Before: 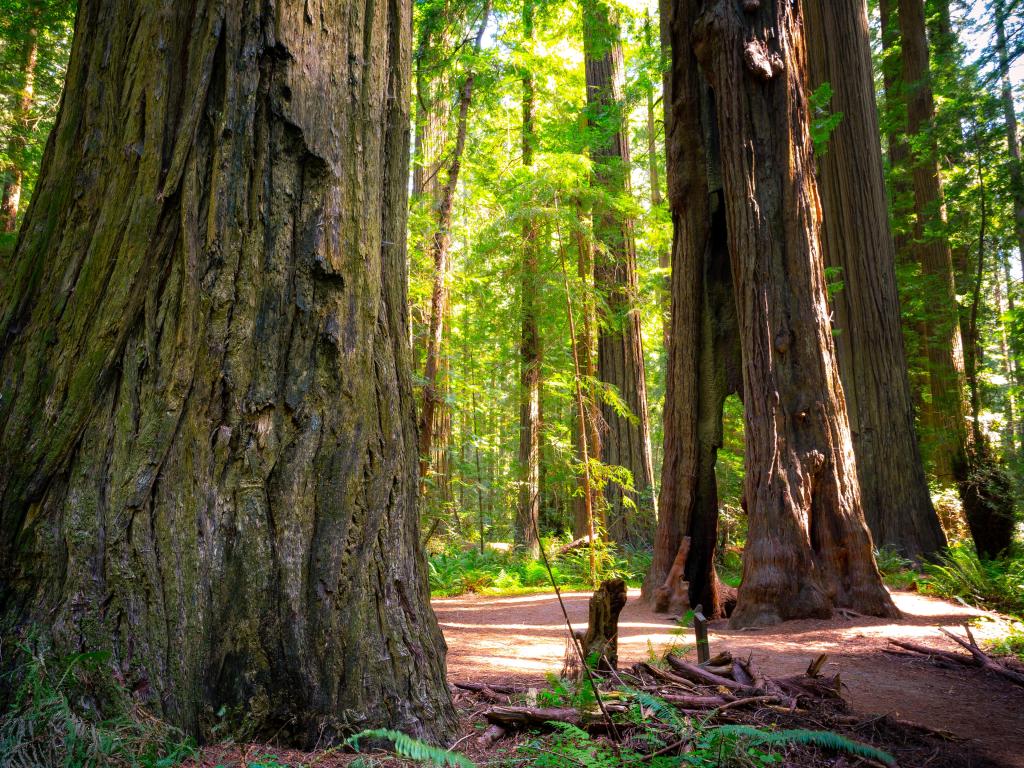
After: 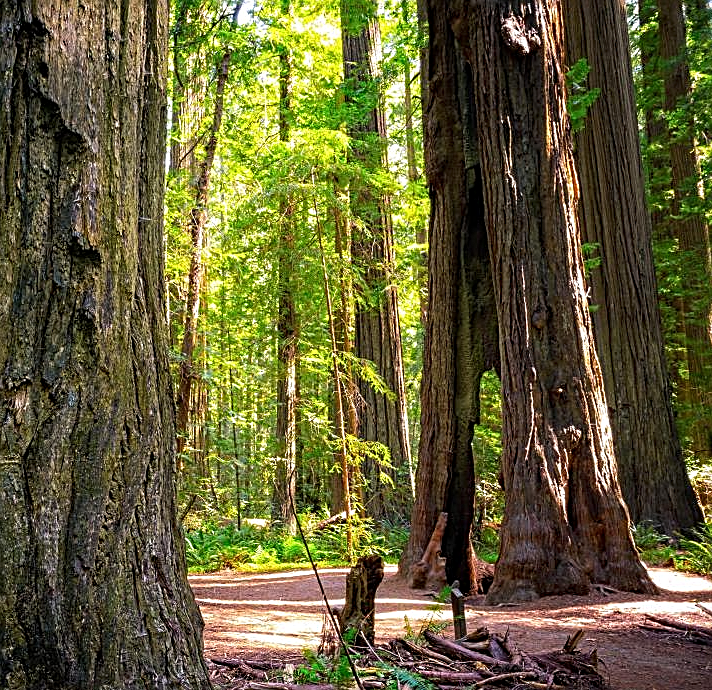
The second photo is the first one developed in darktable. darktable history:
contrast equalizer: octaves 7, y [[0.5, 0.5, 0.5, 0.539, 0.64, 0.611], [0.5 ×6], [0.5 ×6], [0 ×6], [0 ×6]]
sharpen: on, module defaults
crop and rotate: left 23.746%, top 3.185%, right 6.686%, bottom 6.9%
